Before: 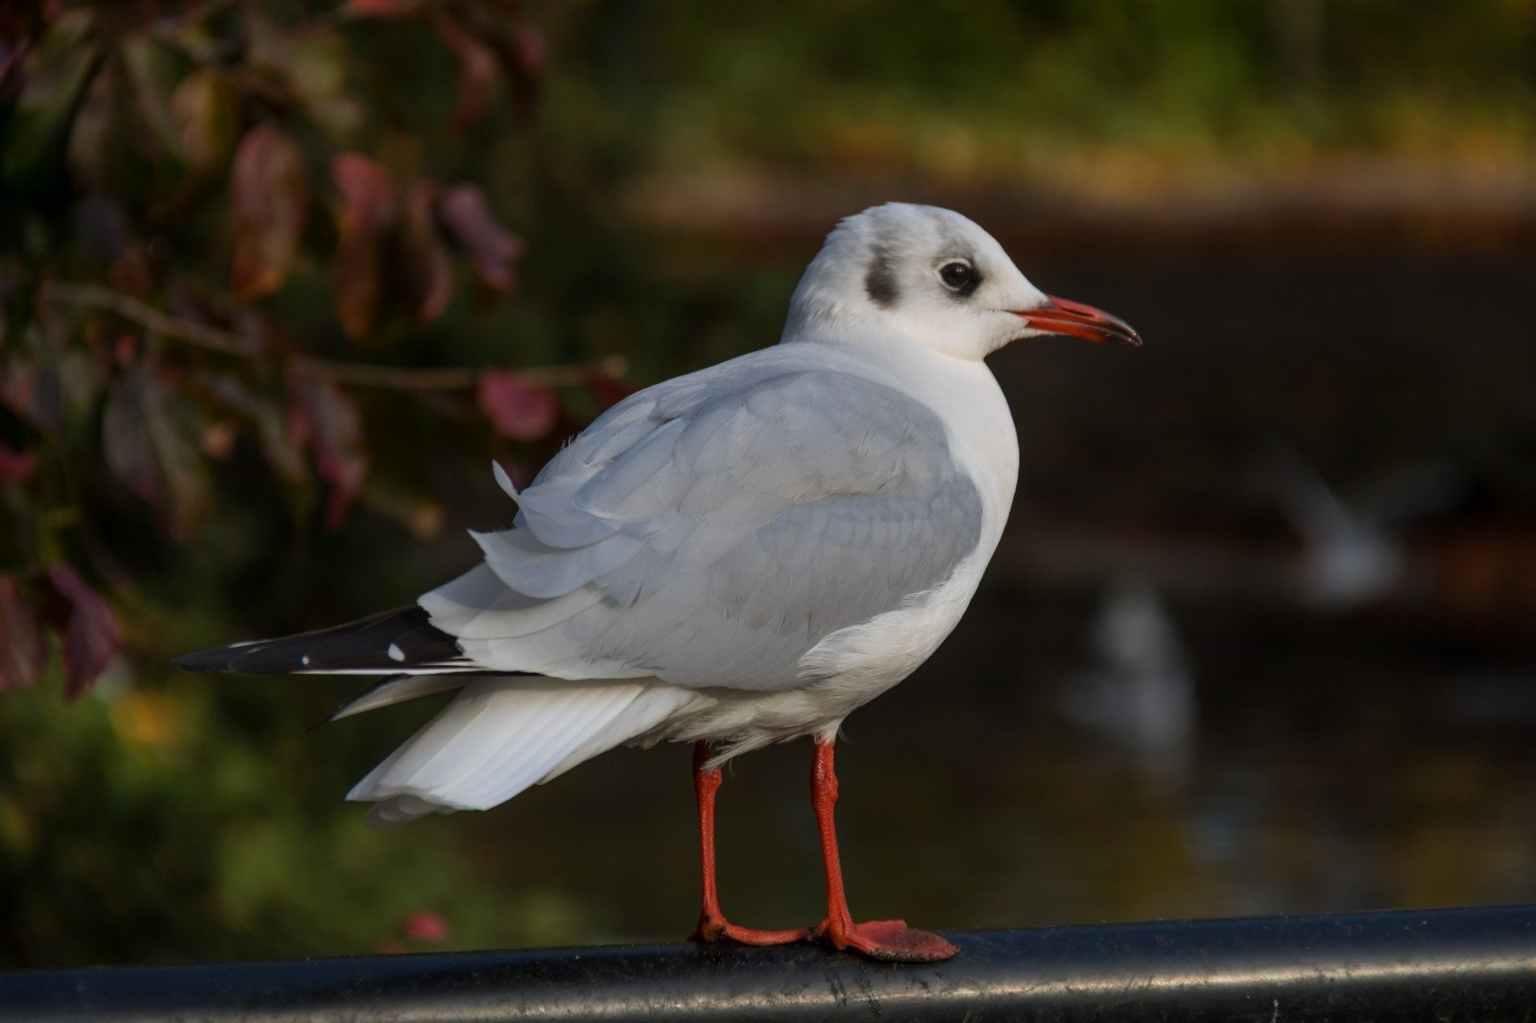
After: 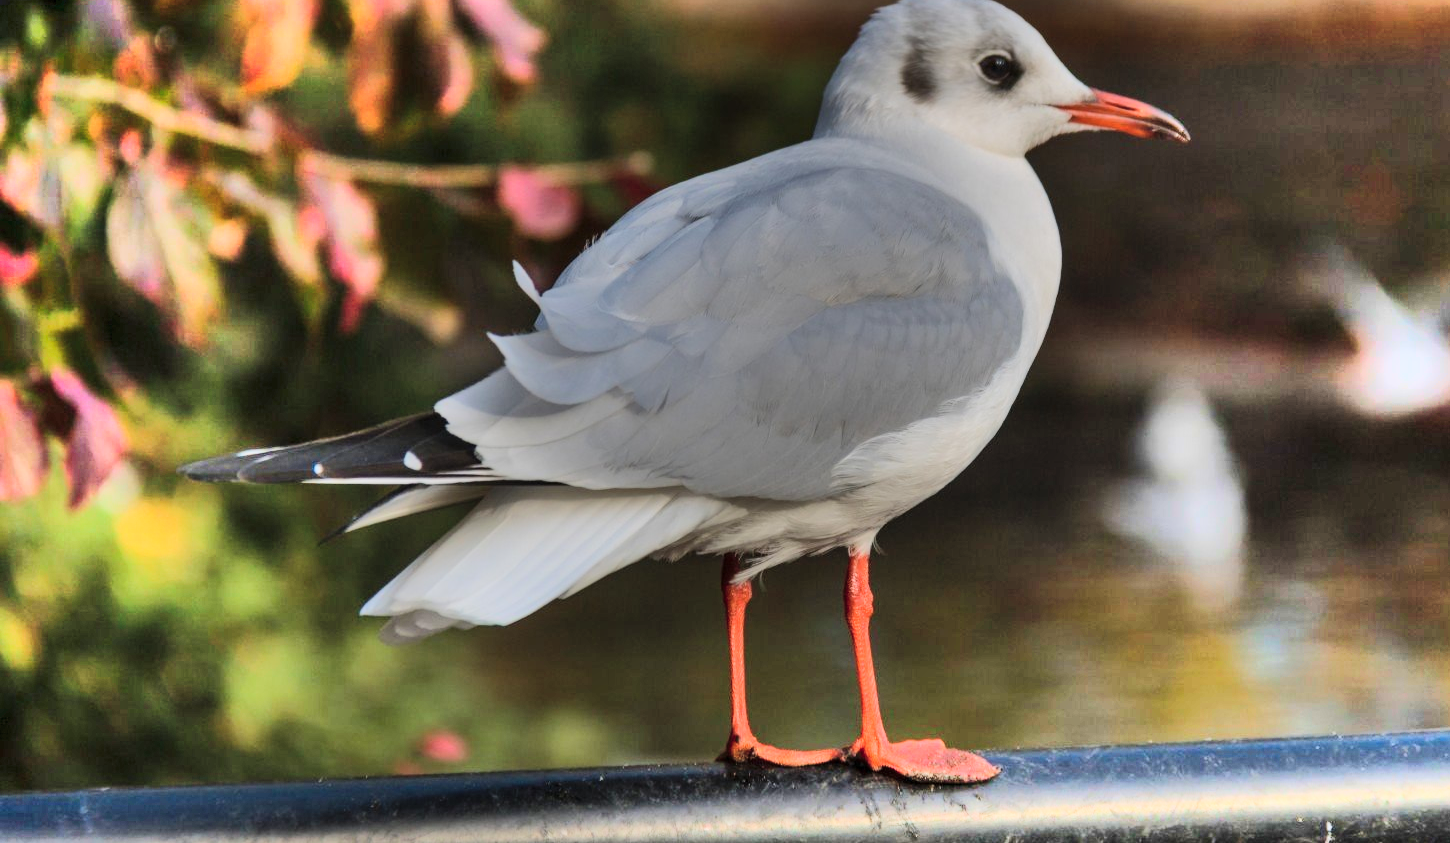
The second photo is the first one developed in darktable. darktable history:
shadows and highlights: radius 124.26, shadows 99.04, white point adjustment -3, highlights -99.76, soften with gaussian
crop: top 20.55%, right 9.324%, bottom 0.284%
